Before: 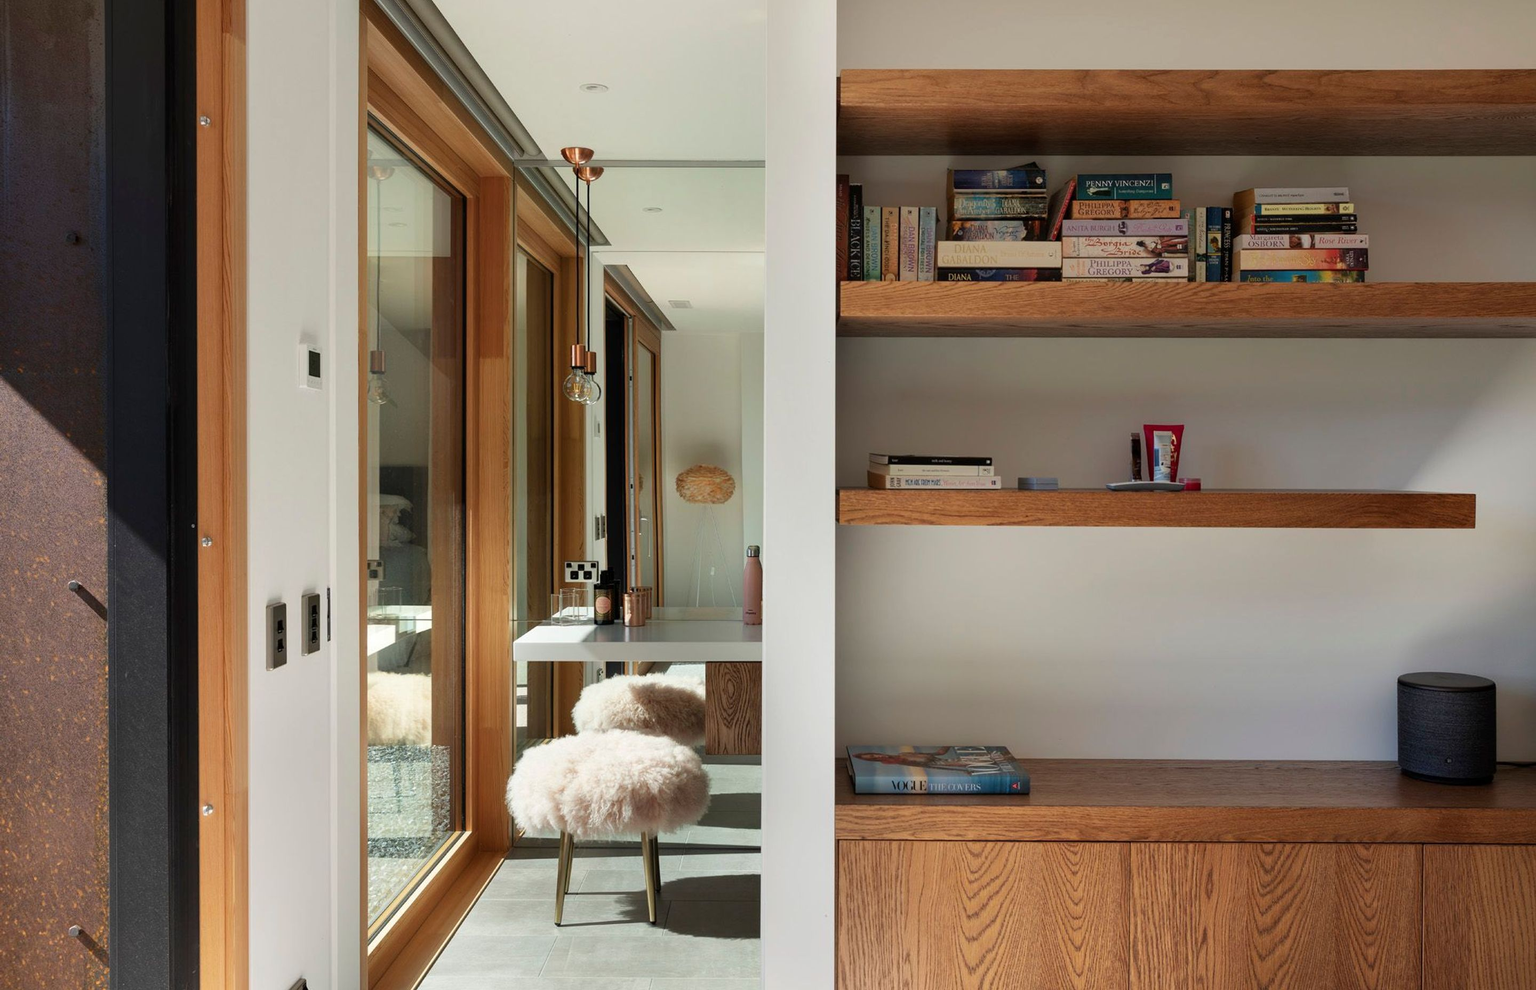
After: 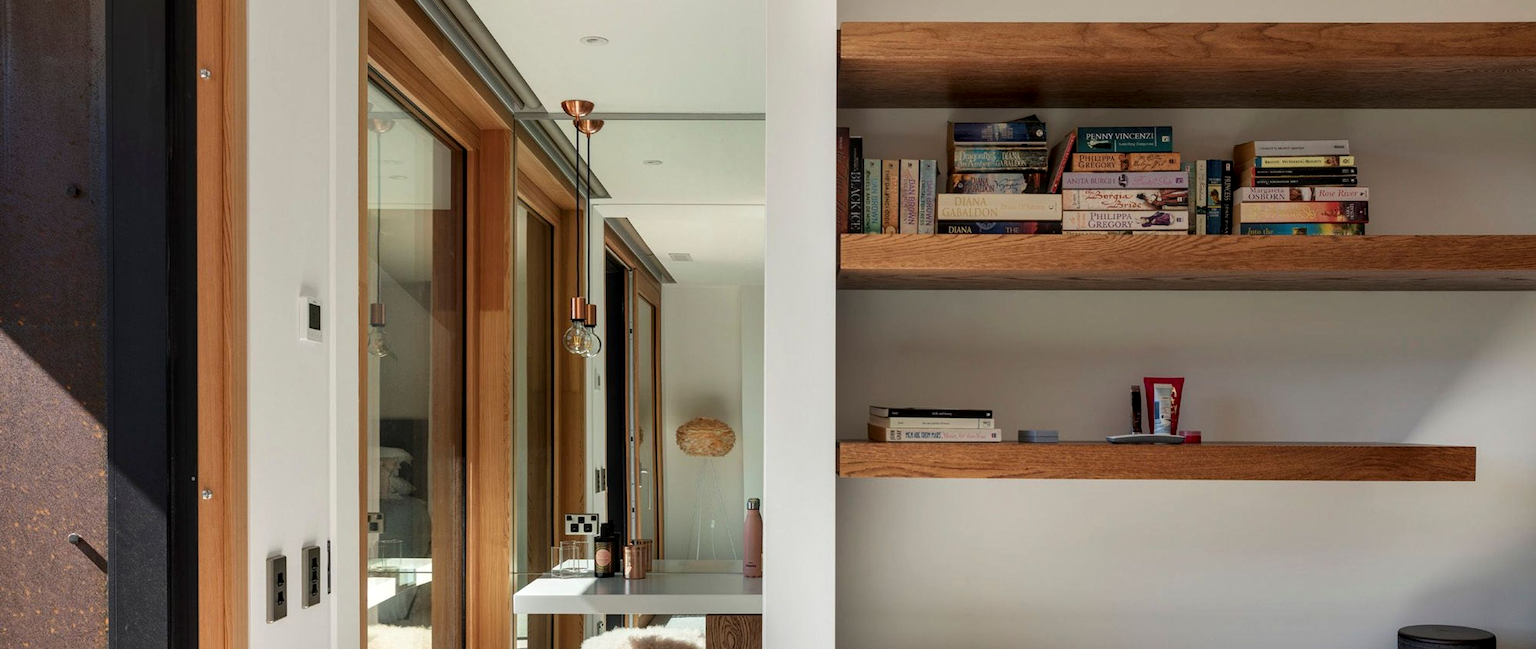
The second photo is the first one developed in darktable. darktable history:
local contrast: on, module defaults
crop and rotate: top 4.848%, bottom 29.503%
